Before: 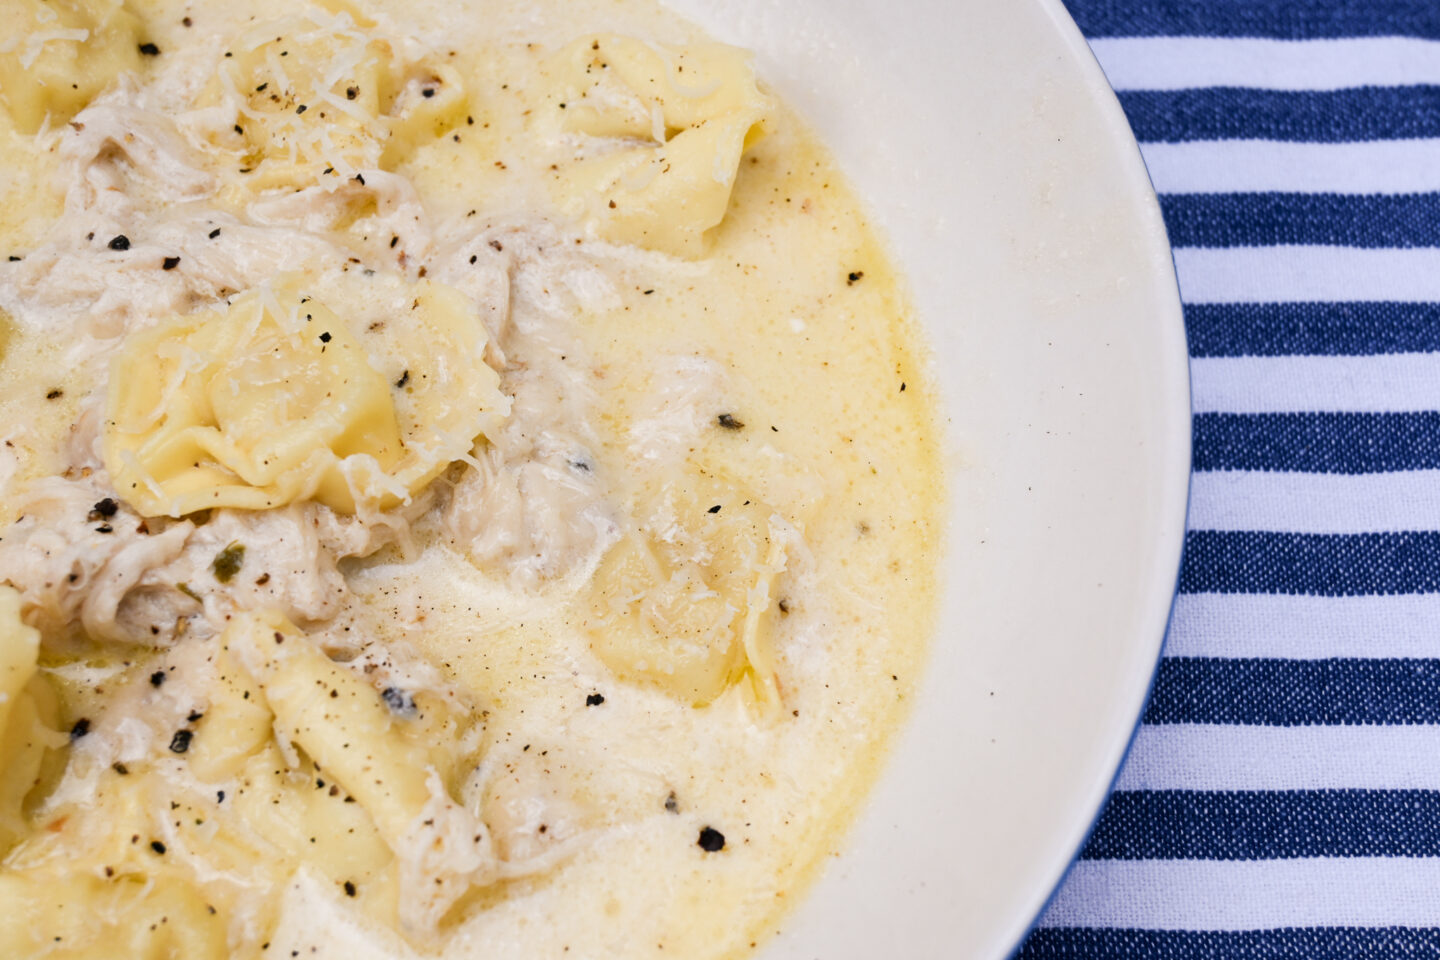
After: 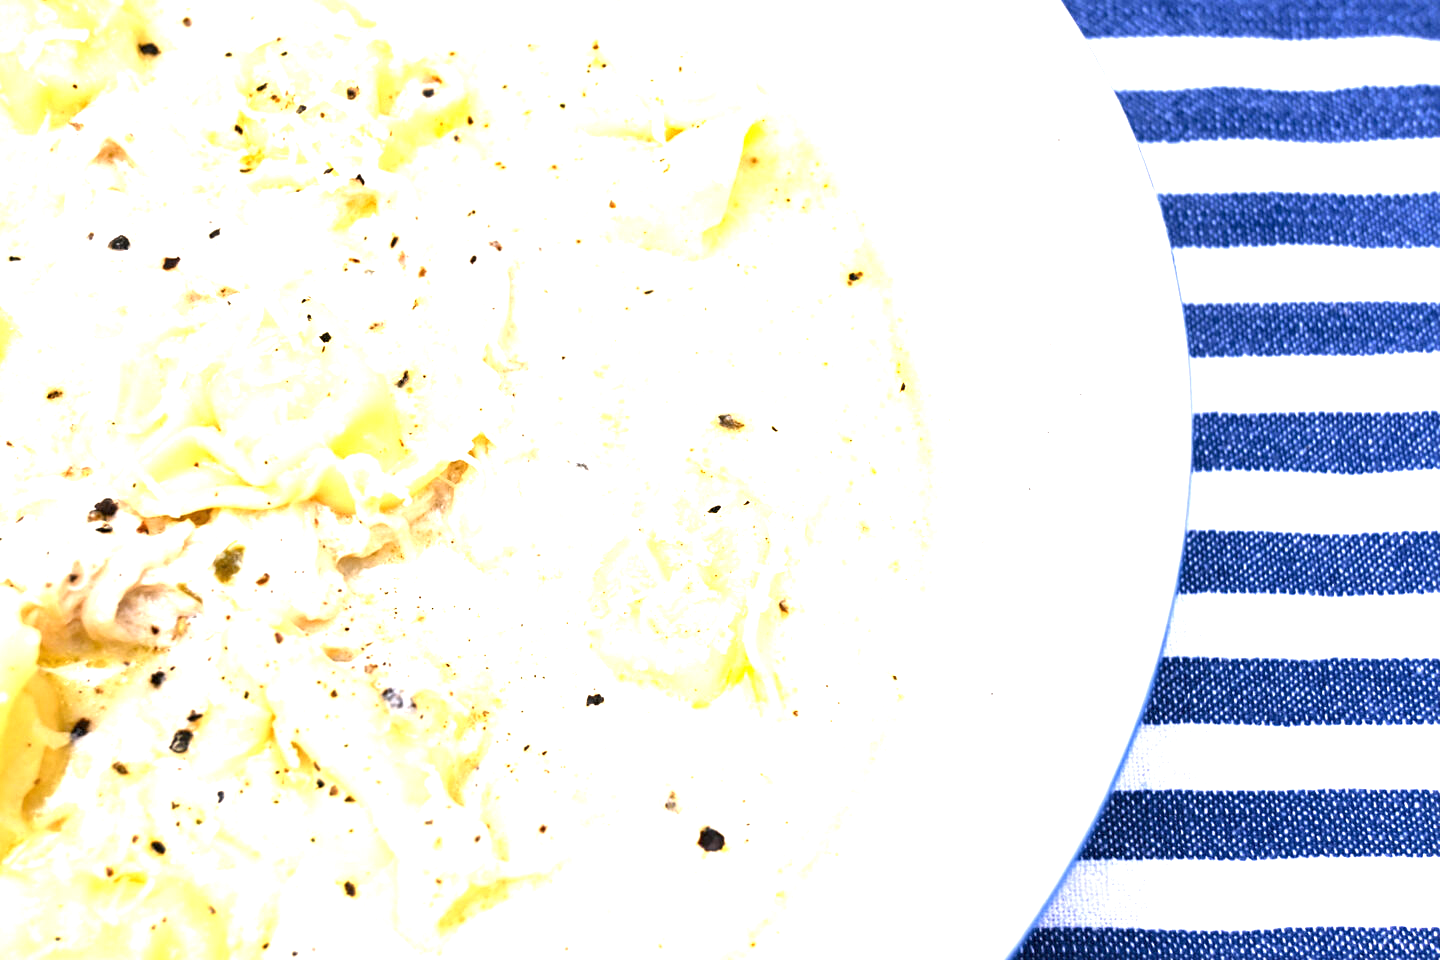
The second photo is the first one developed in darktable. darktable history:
sharpen: amount 0.2
exposure: black level correction 0, exposure 1.741 EV, compensate exposure bias true, compensate highlight preservation false
